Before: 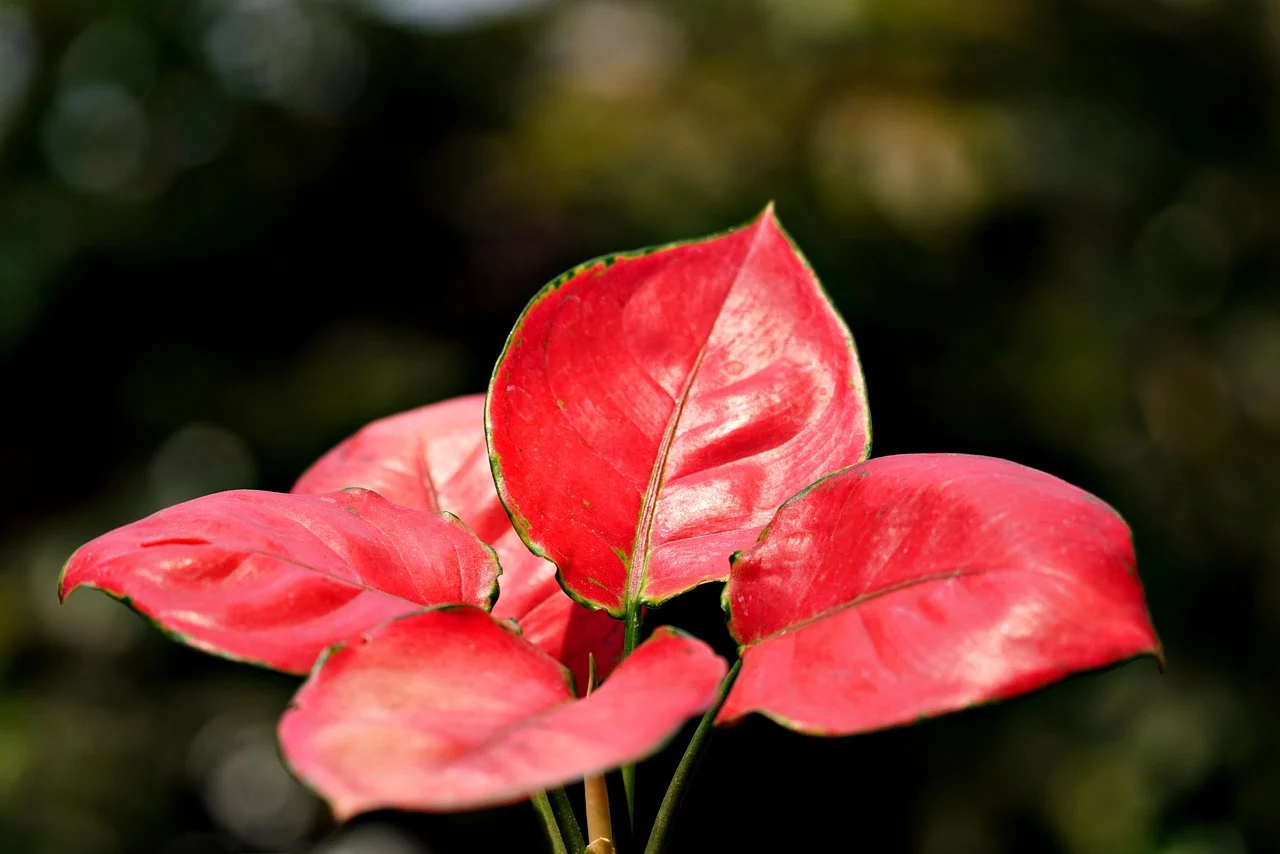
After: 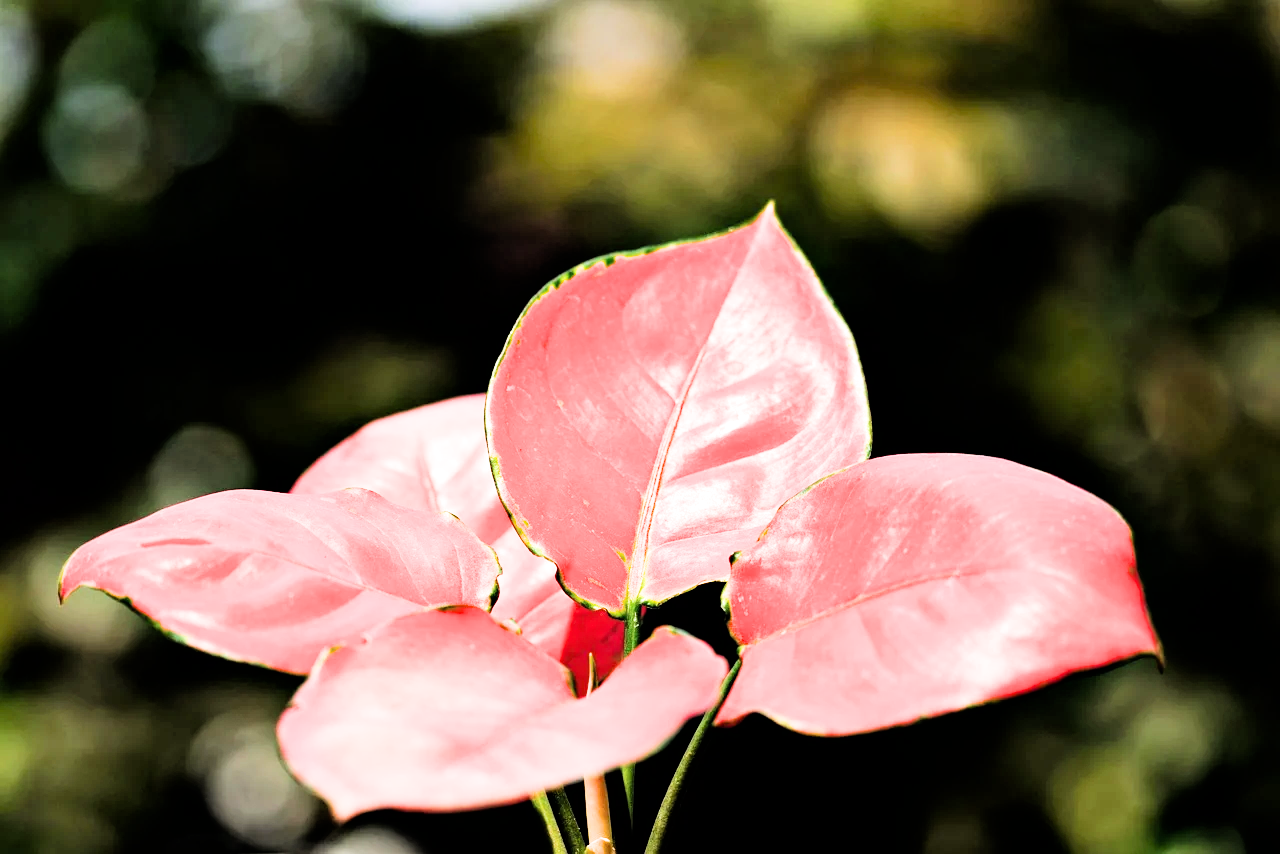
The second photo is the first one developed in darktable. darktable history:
exposure: black level correction 0, exposure 1.975 EV, compensate exposure bias true, compensate highlight preservation false
filmic rgb: black relative exposure -5 EV, hardness 2.88, contrast 1.4, highlights saturation mix -30%
